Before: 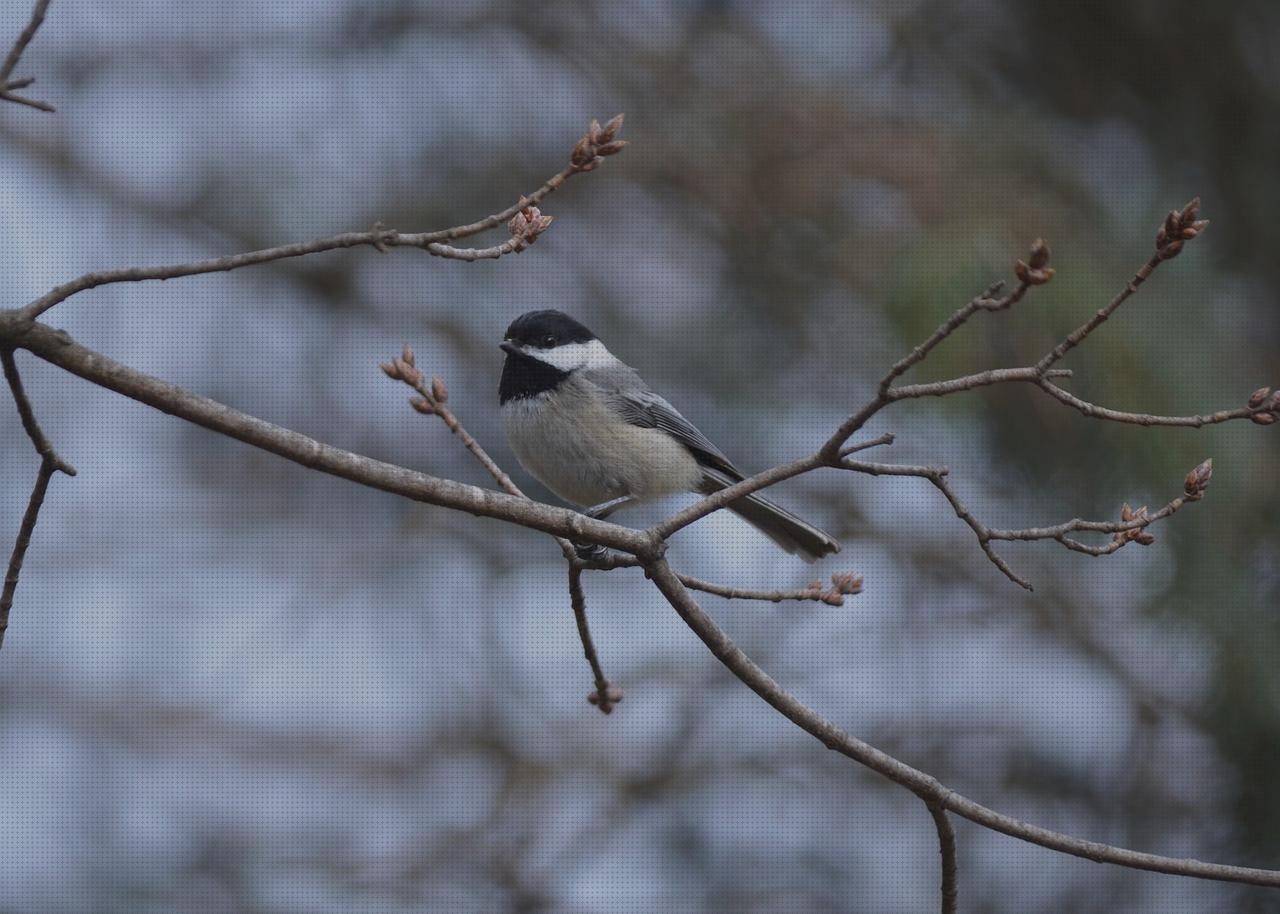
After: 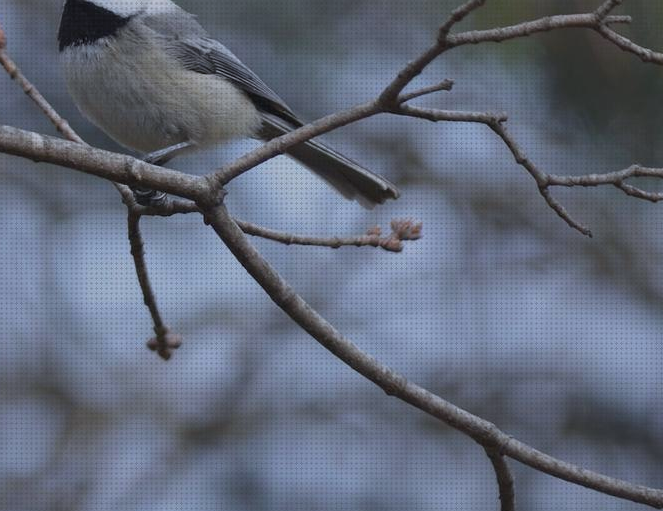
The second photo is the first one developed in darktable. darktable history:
crop: left 34.479%, top 38.822%, right 13.718%, bottom 5.172%
white balance: red 0.967, blue 1.049
